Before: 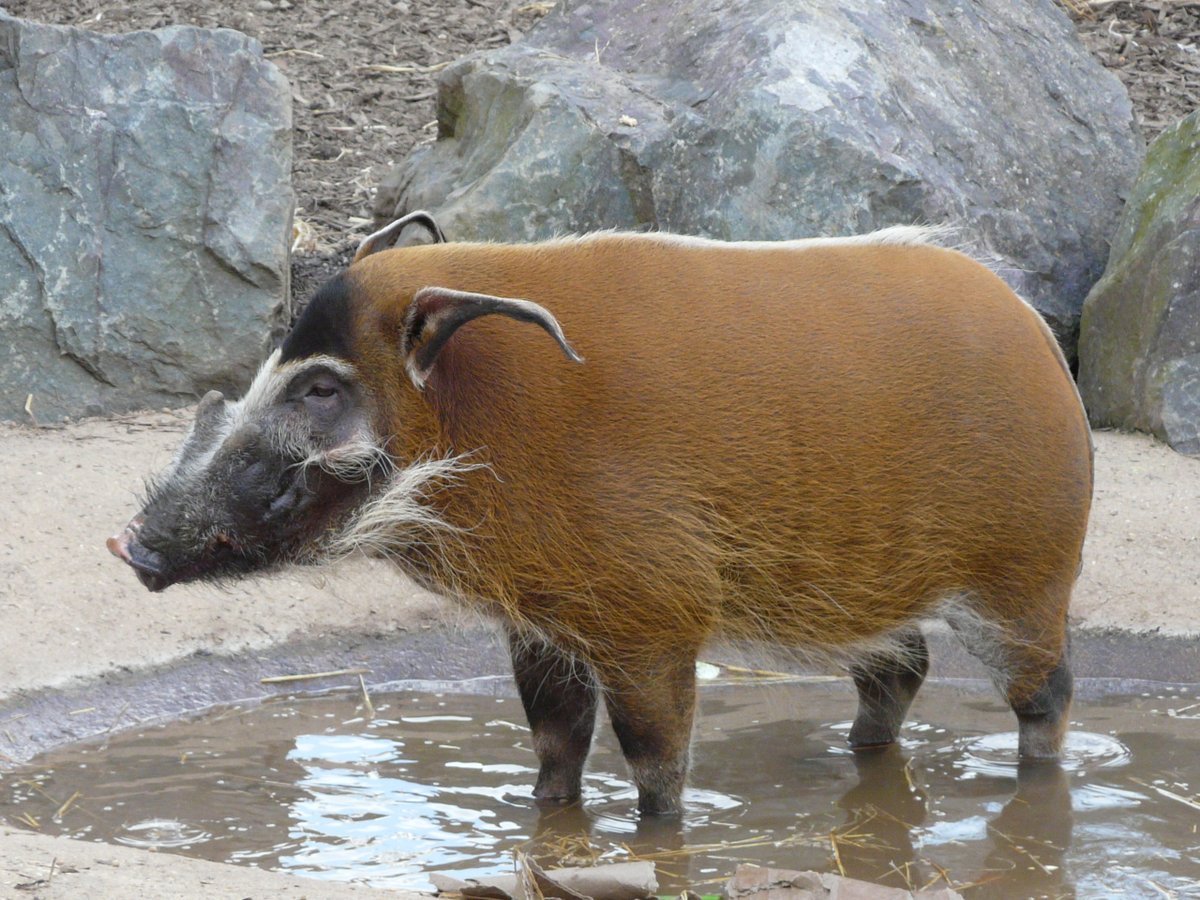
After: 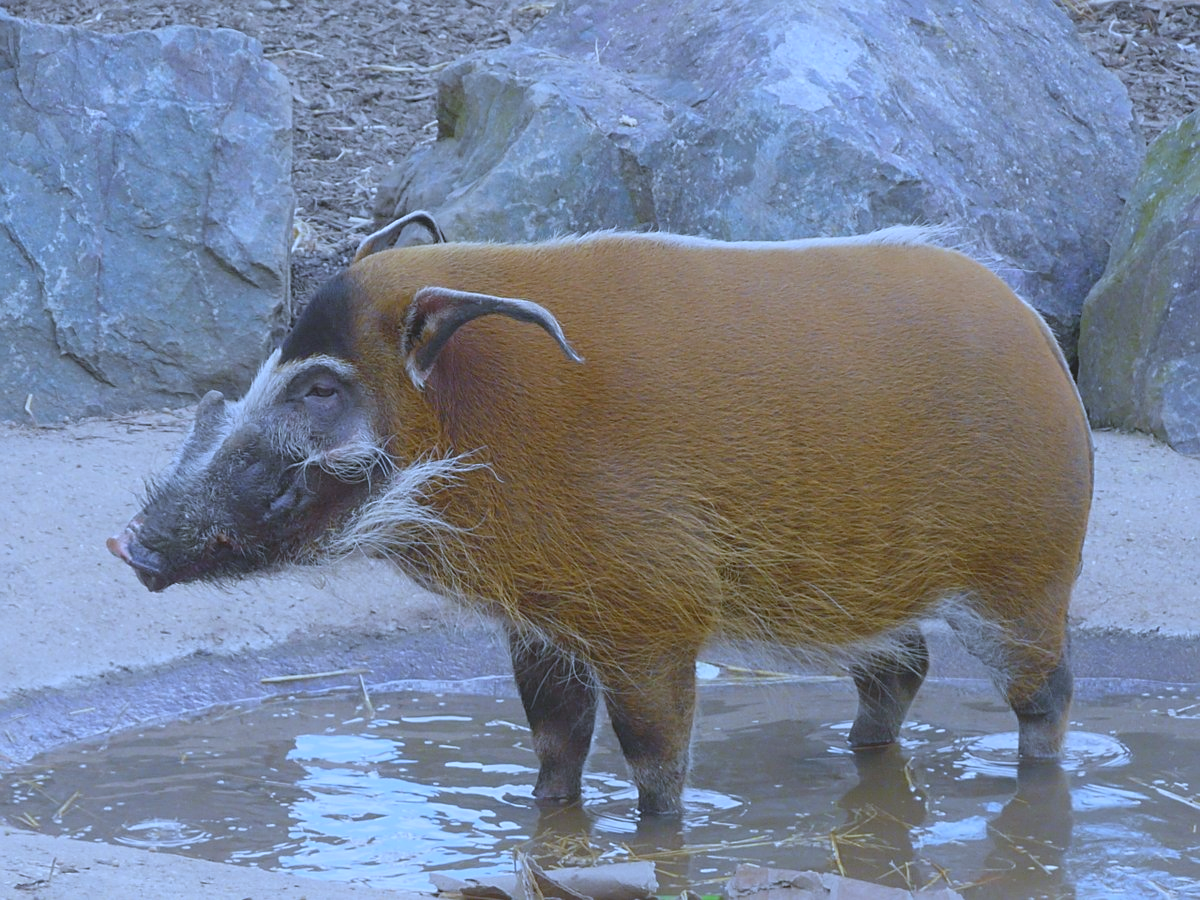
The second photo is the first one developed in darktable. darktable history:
sharpen: on, module defaults
white balance: red 0.871, blue 1.249
contrast brightness saturation: contrast -0.28
